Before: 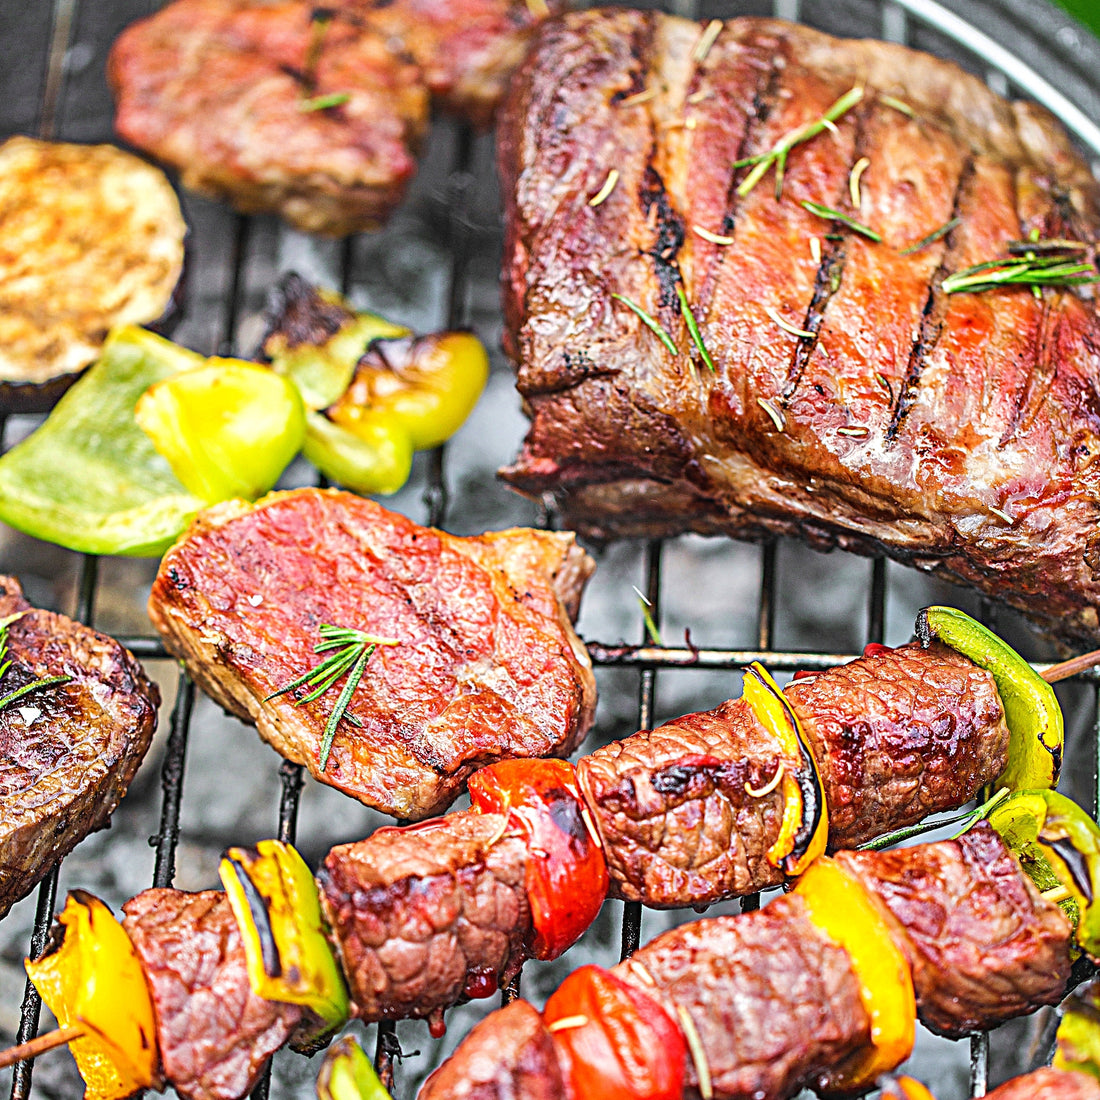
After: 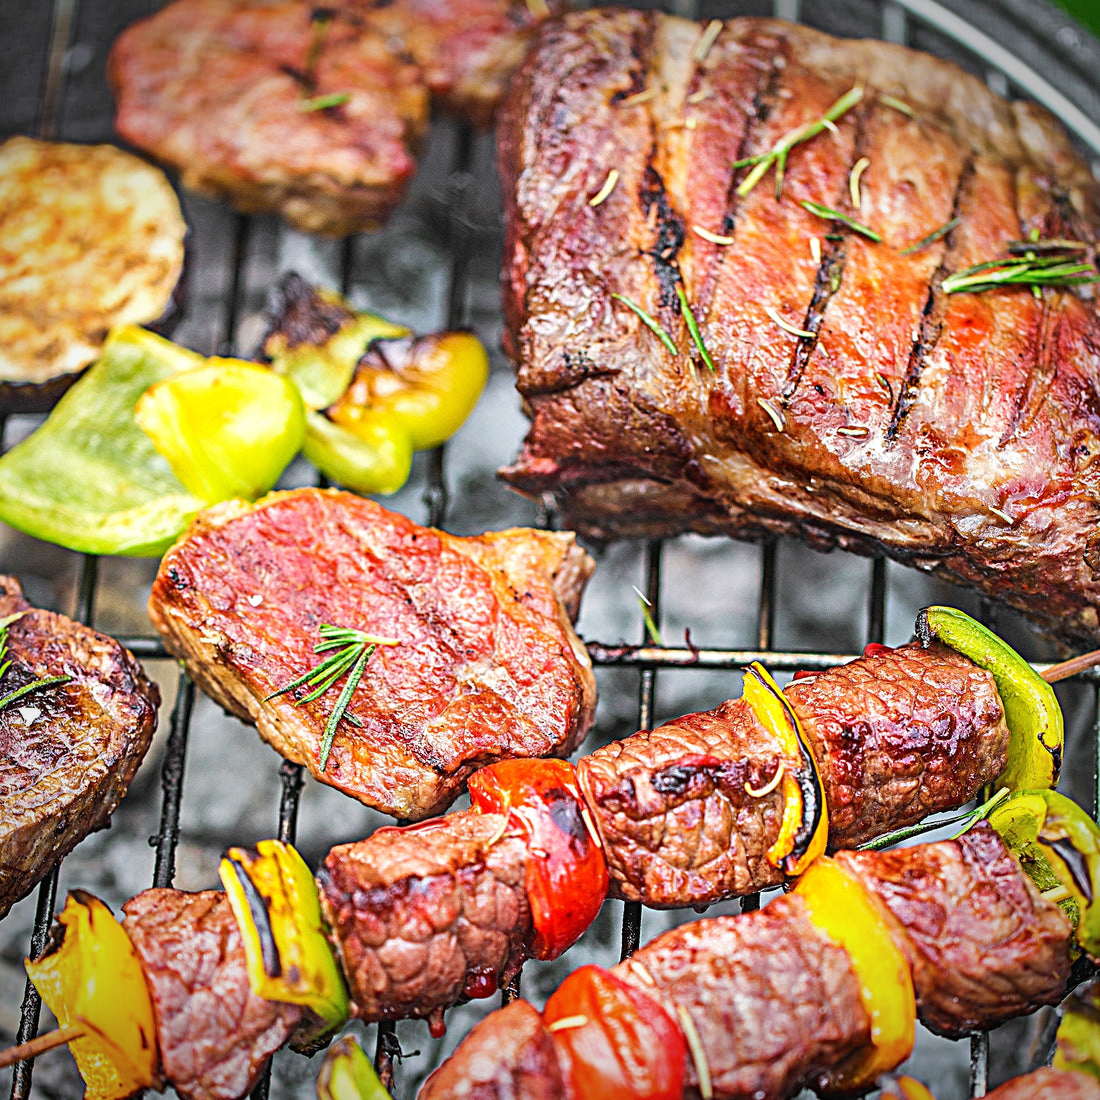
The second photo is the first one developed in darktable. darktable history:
vignetting: fall-off start 88.97%, fall-off radius 42.91%, saturation -0.025, width/height ratio 1.158, unbound false
